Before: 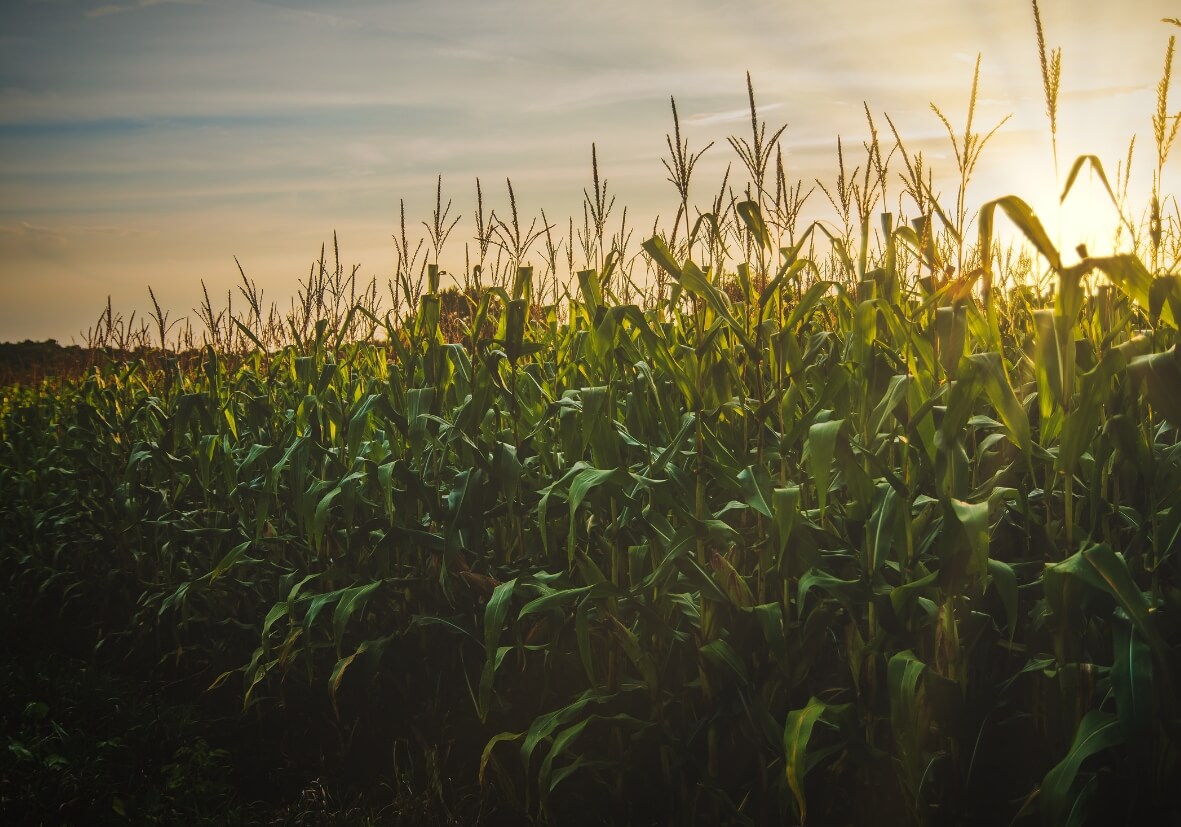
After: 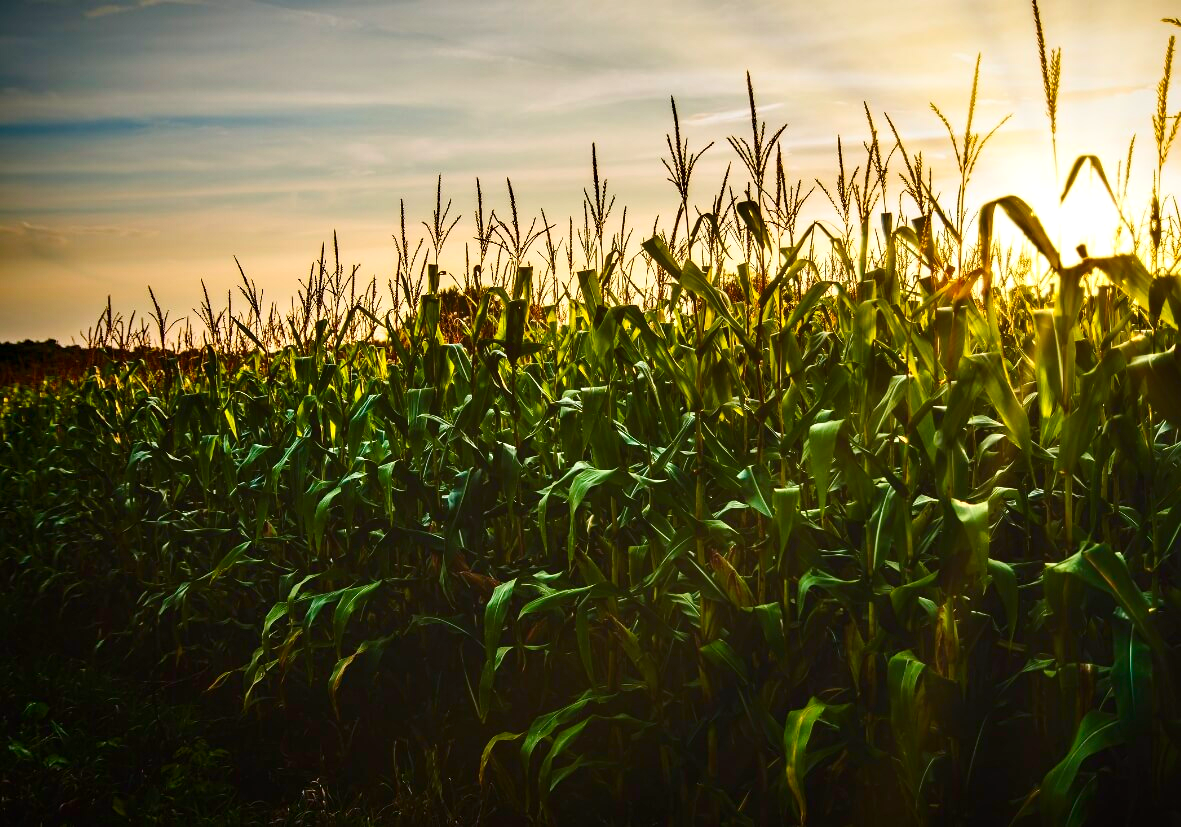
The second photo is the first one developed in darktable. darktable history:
color balance rgb: perceptual saturation grading › global saturation 20%, perceptual saturation grading › highlights -25%, perceptual saturation grading › shadows 25%
contrast equalizer: octaves 7, y [[0.6 ×6], [0.55 ×6], [0 ×6], [0 ×6], [0 ×6]]
contrast brightness saturation: contrast 0.18, saturation 0.3
